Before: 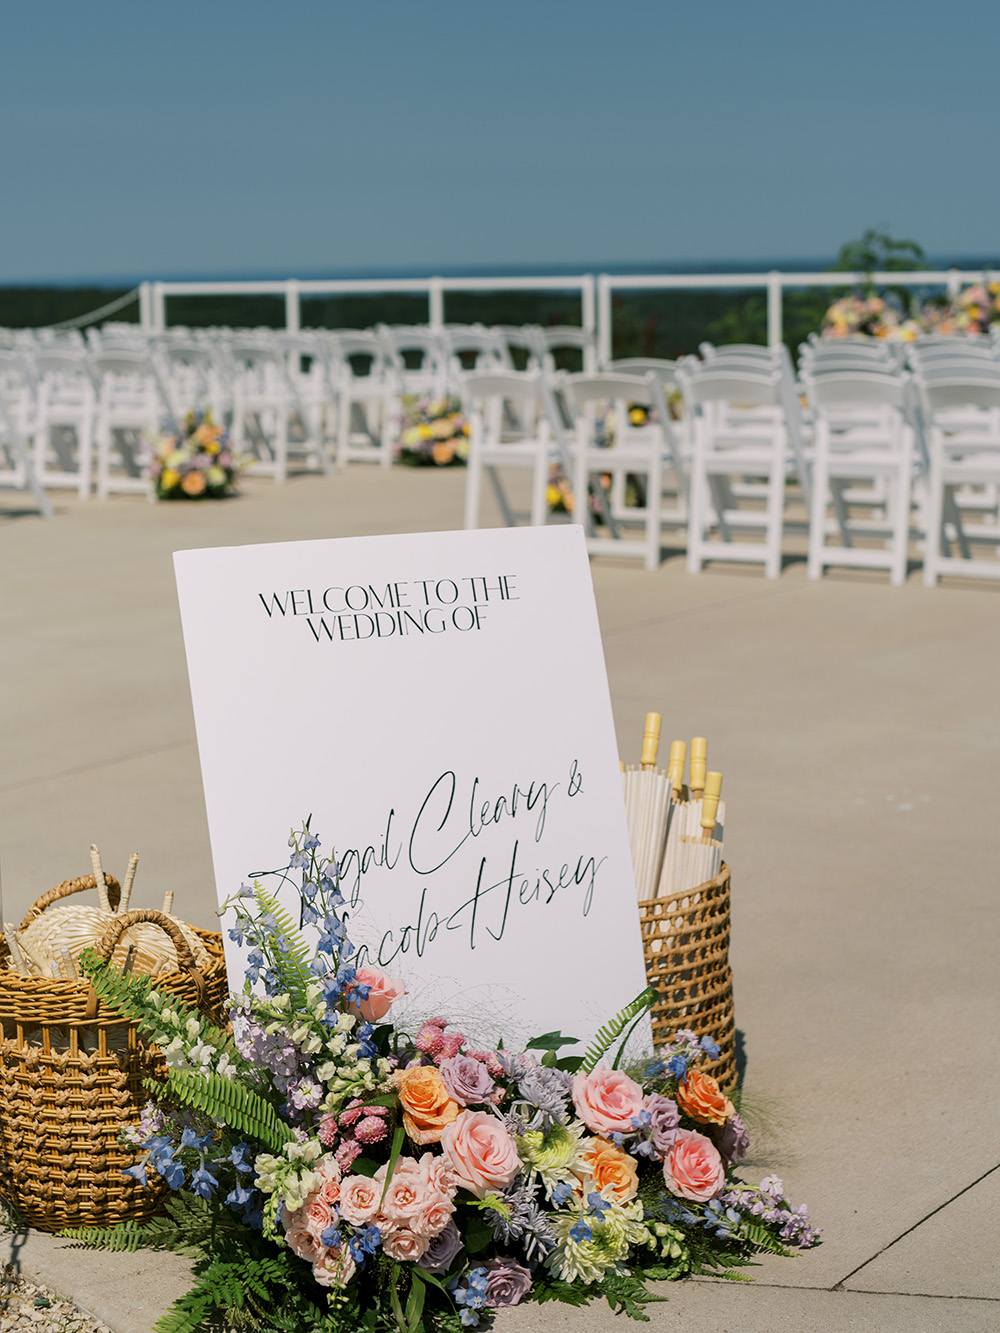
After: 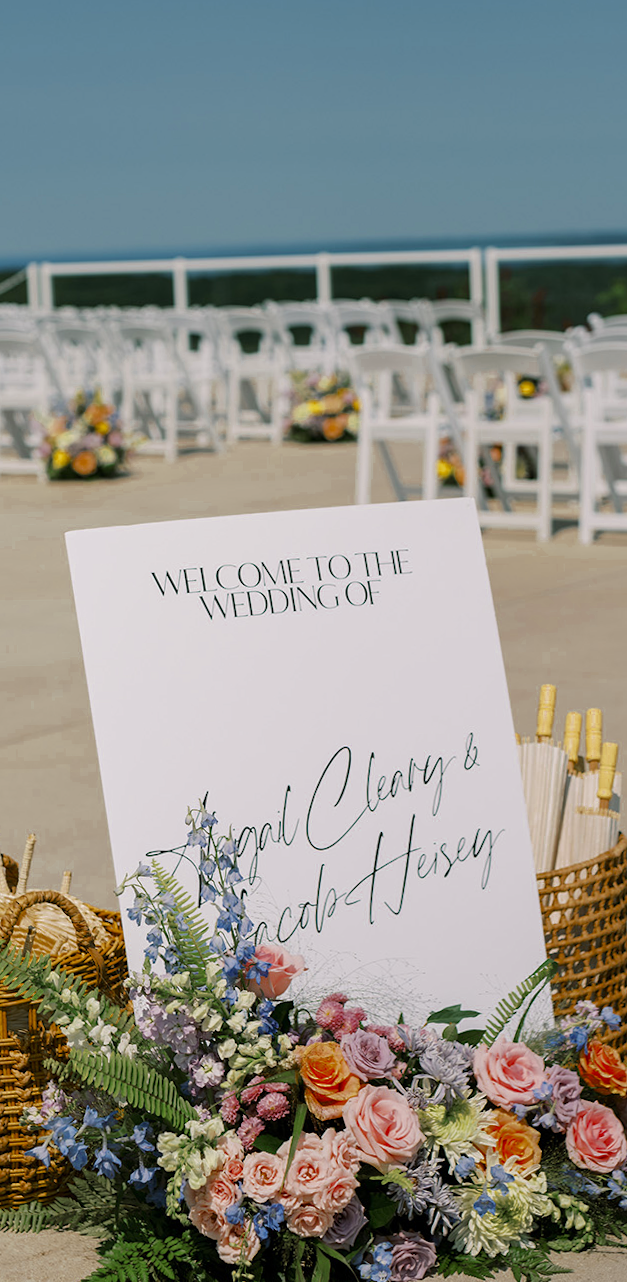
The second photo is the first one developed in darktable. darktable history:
rotate and perspective: rotation -1°, crop left 0.011, crop right 0.989, crop top 0.025, crop bottom 0.975
crop: left 10.644%, right 26.528%
color zones: curves: ch0 [(0.11, 0.396) (0.195, 0.36) (0.25, 0.5) (0.303, 0.412) (0.357, 0.544) (0.75, 0.5) (0.967, 0.328)]; ch1 [(0, 0.468) (0.112, 0.512) (0.202, 0.6) (0.25, 0.5) (0.307, 0.352) (0.357, 0.544) (0.75, 0.5) (0.963, 0.524)]
